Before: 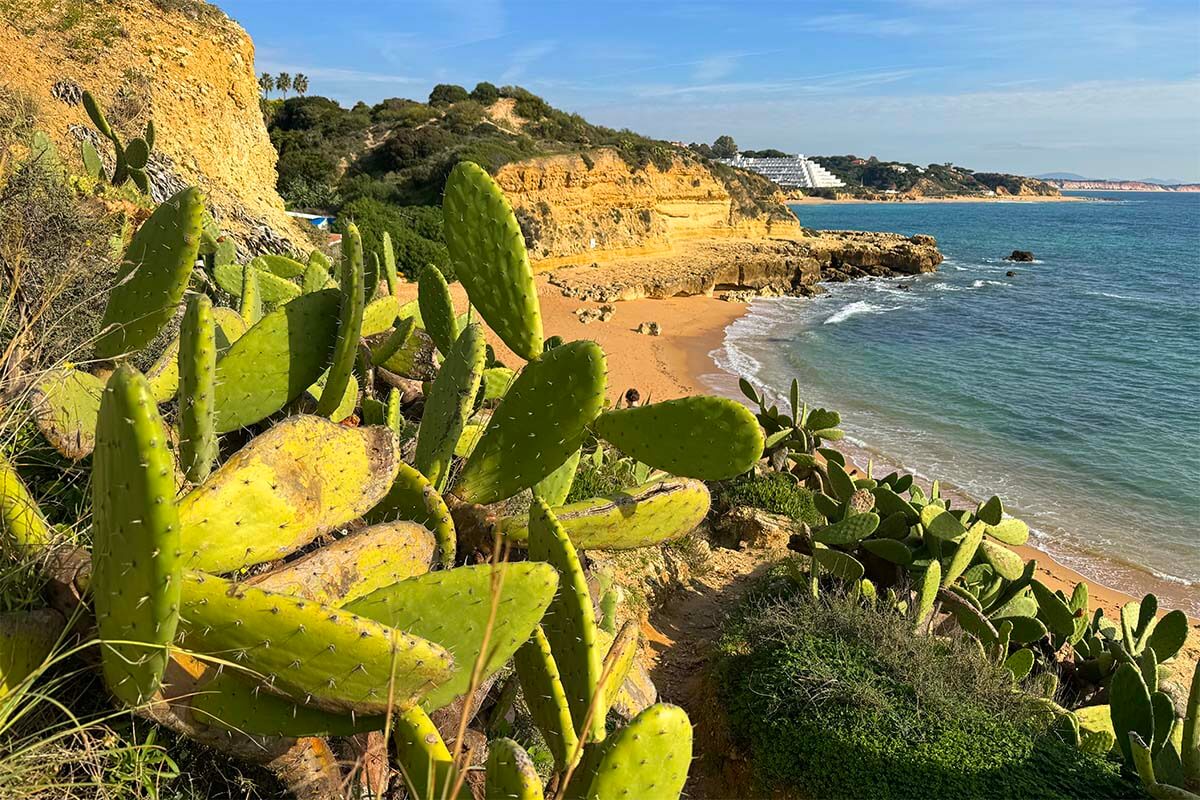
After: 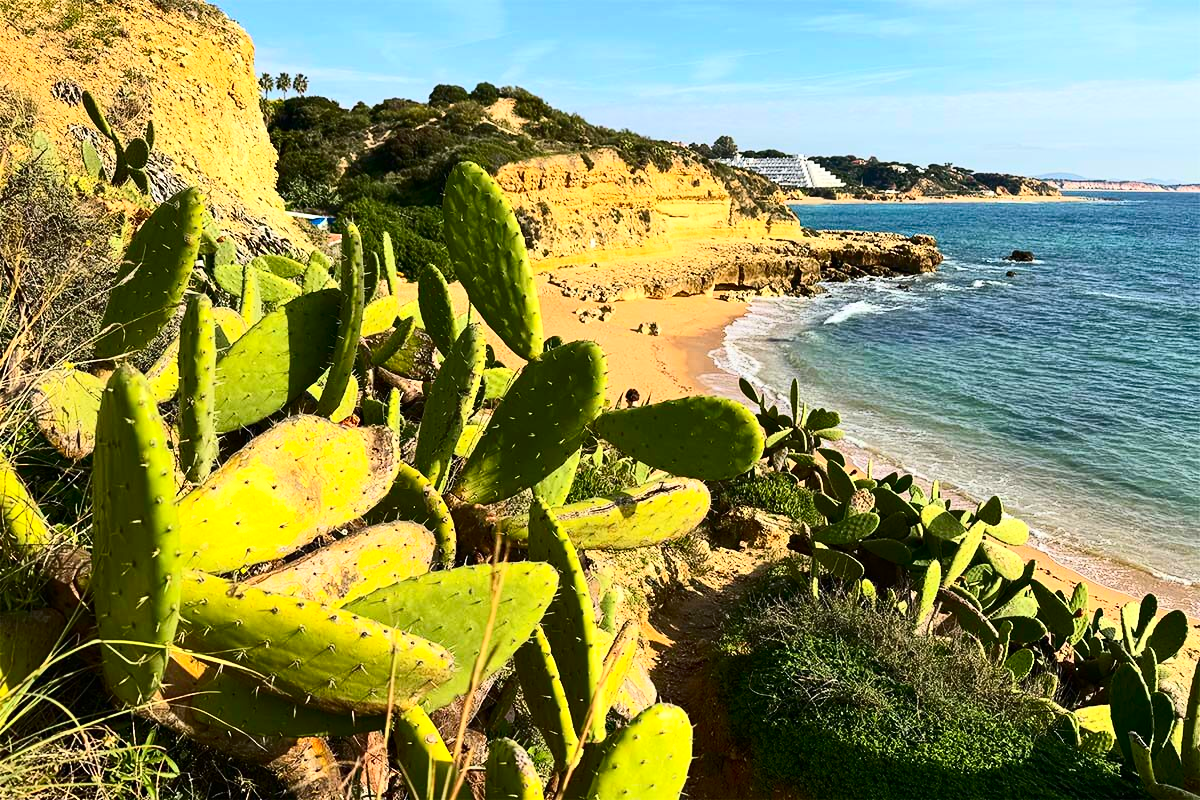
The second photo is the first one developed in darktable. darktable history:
contrast brightness saturation: contrast 0.414, brightness 0.111, saturation 0.206
